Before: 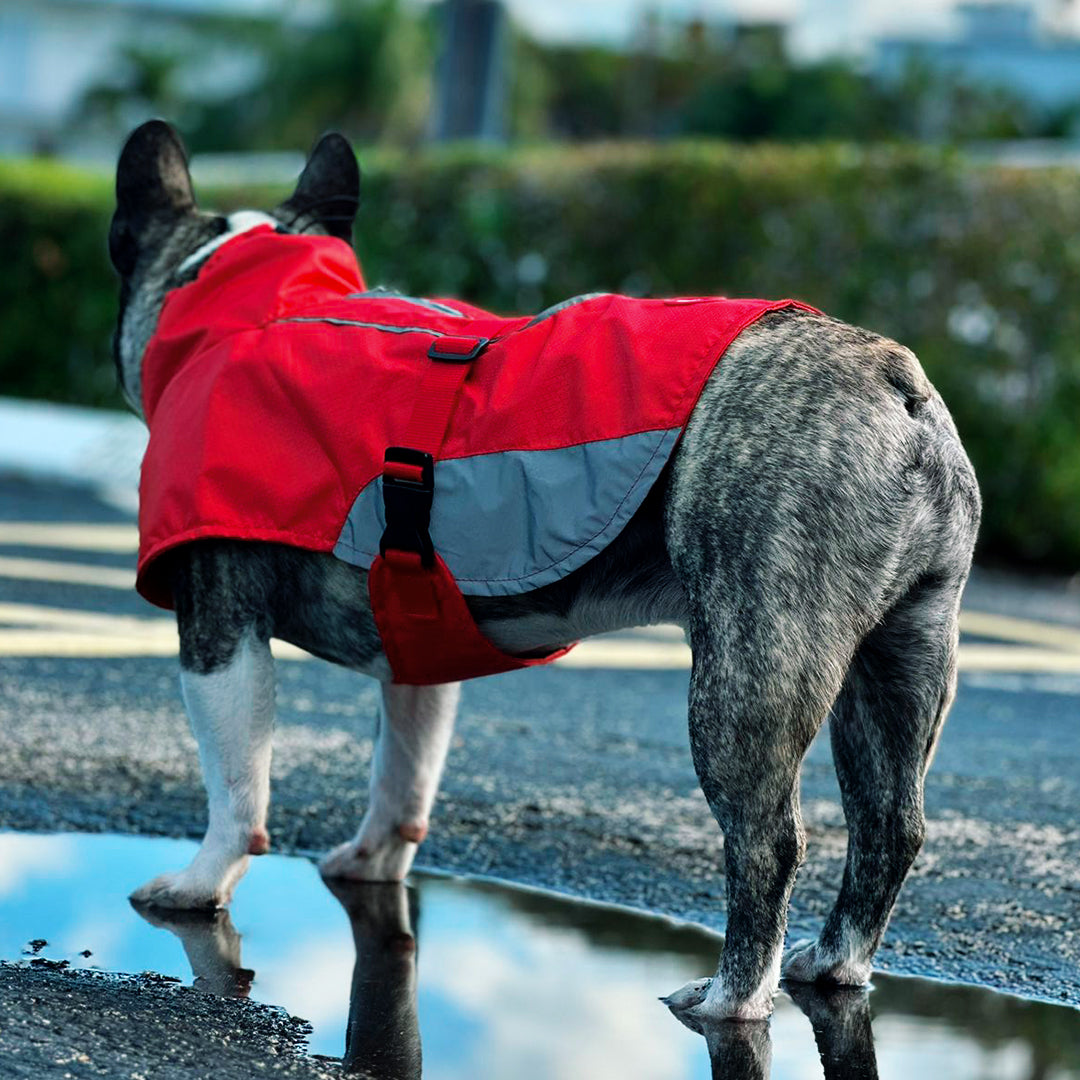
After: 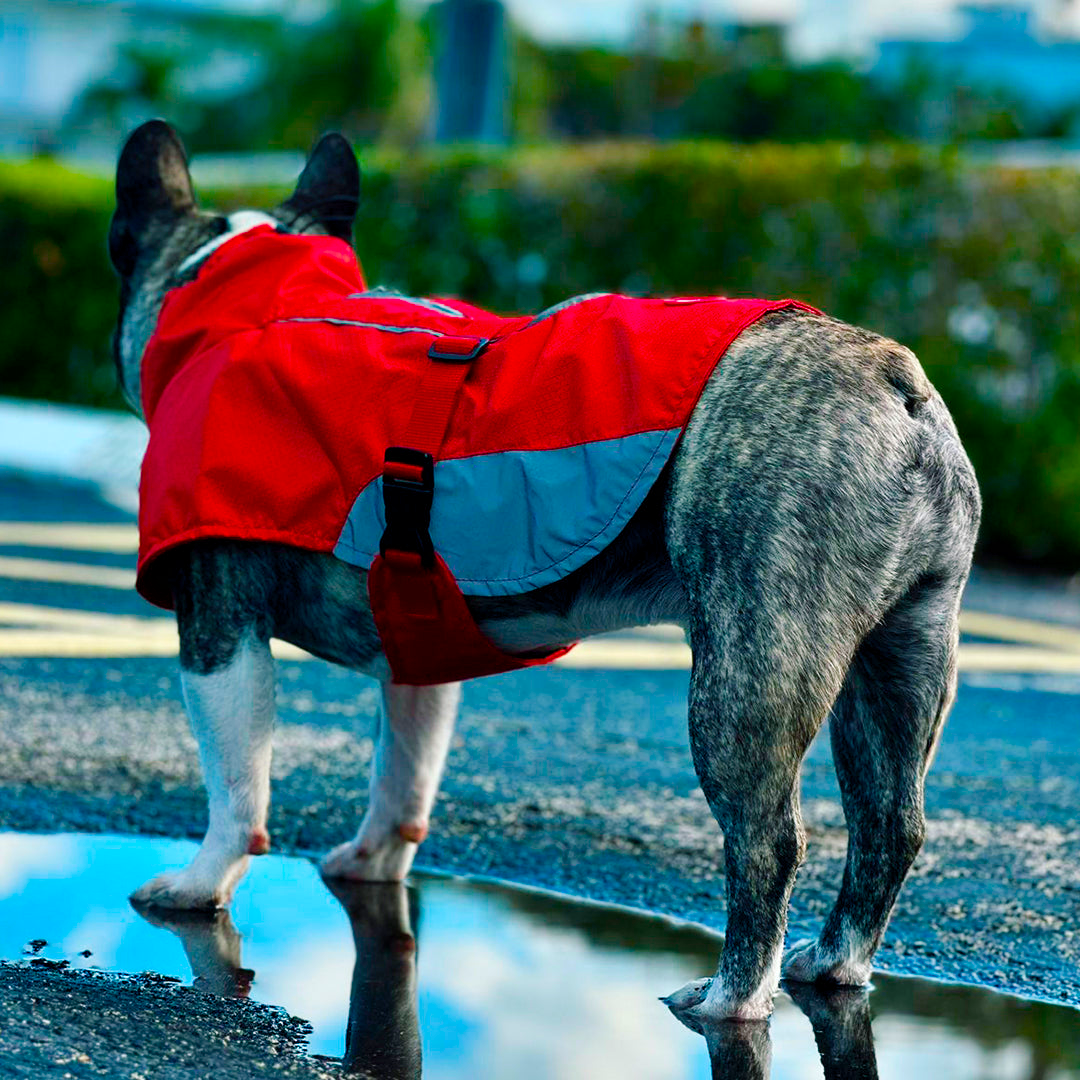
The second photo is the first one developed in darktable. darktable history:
color balance rgb: linear chroma grading › global chroma 14.689%, perceptual saturation grading › global saturation 0.822%, perceptual saturation grading › mid-tones 6.354%, perceptual saturation grading › shadows 71.735%, global vibrance 25.331%
